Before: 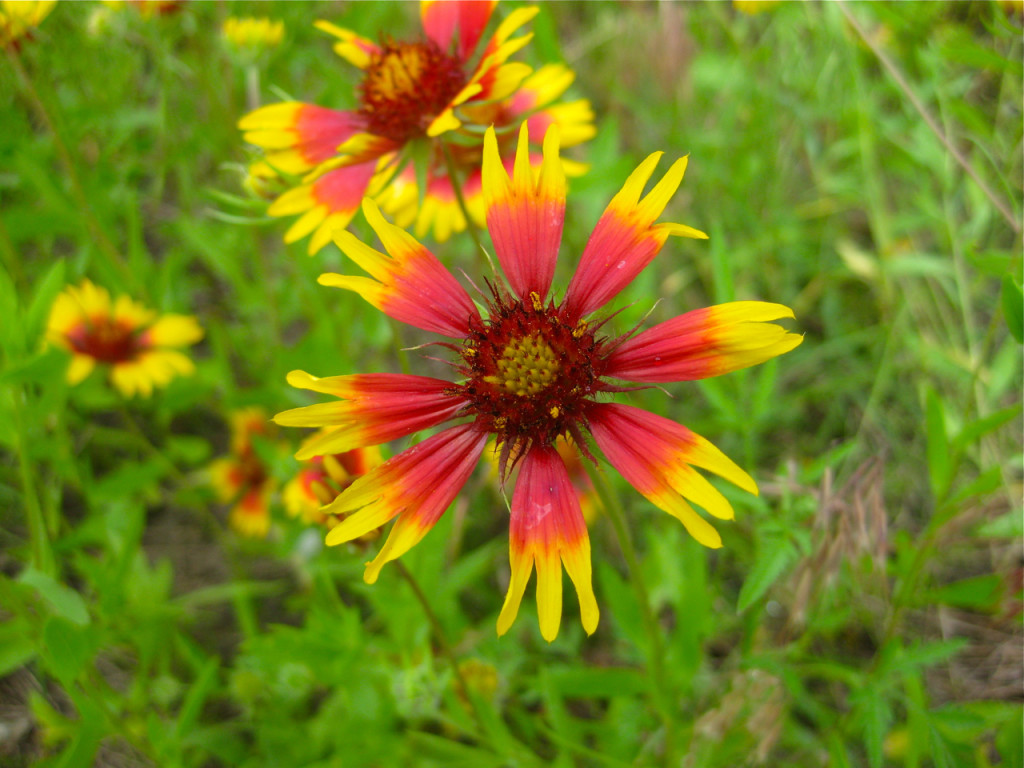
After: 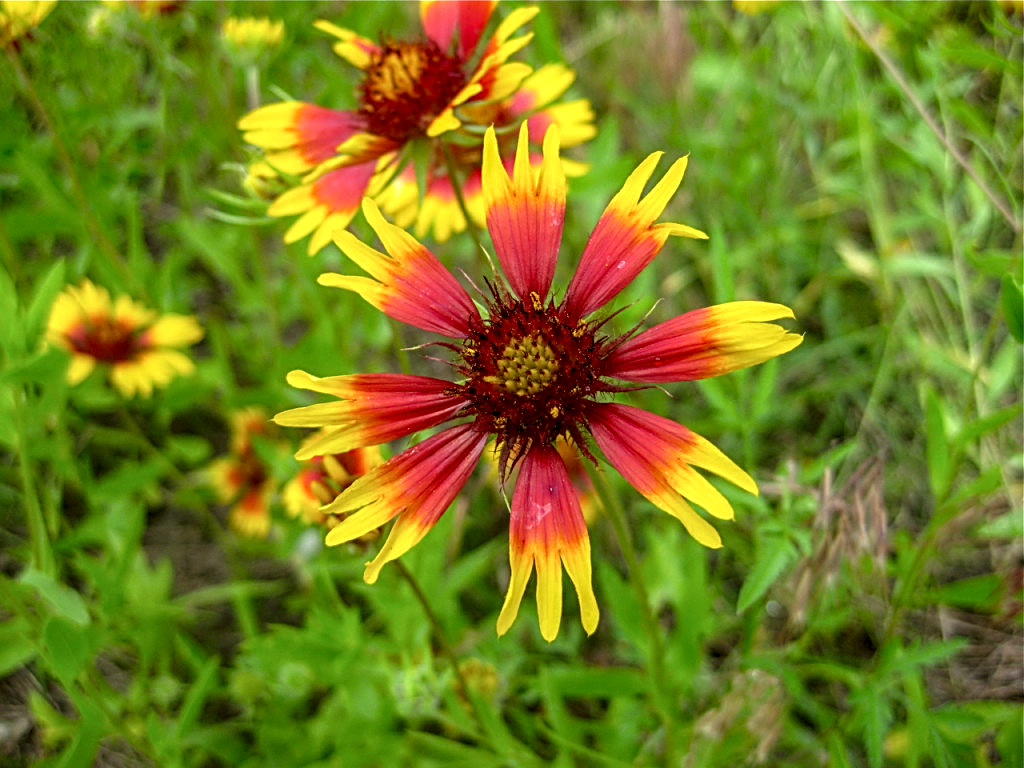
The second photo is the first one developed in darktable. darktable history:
local contrast: highlights 20%, detail 150%
sharpen: radius 2.543, amount 0.636
